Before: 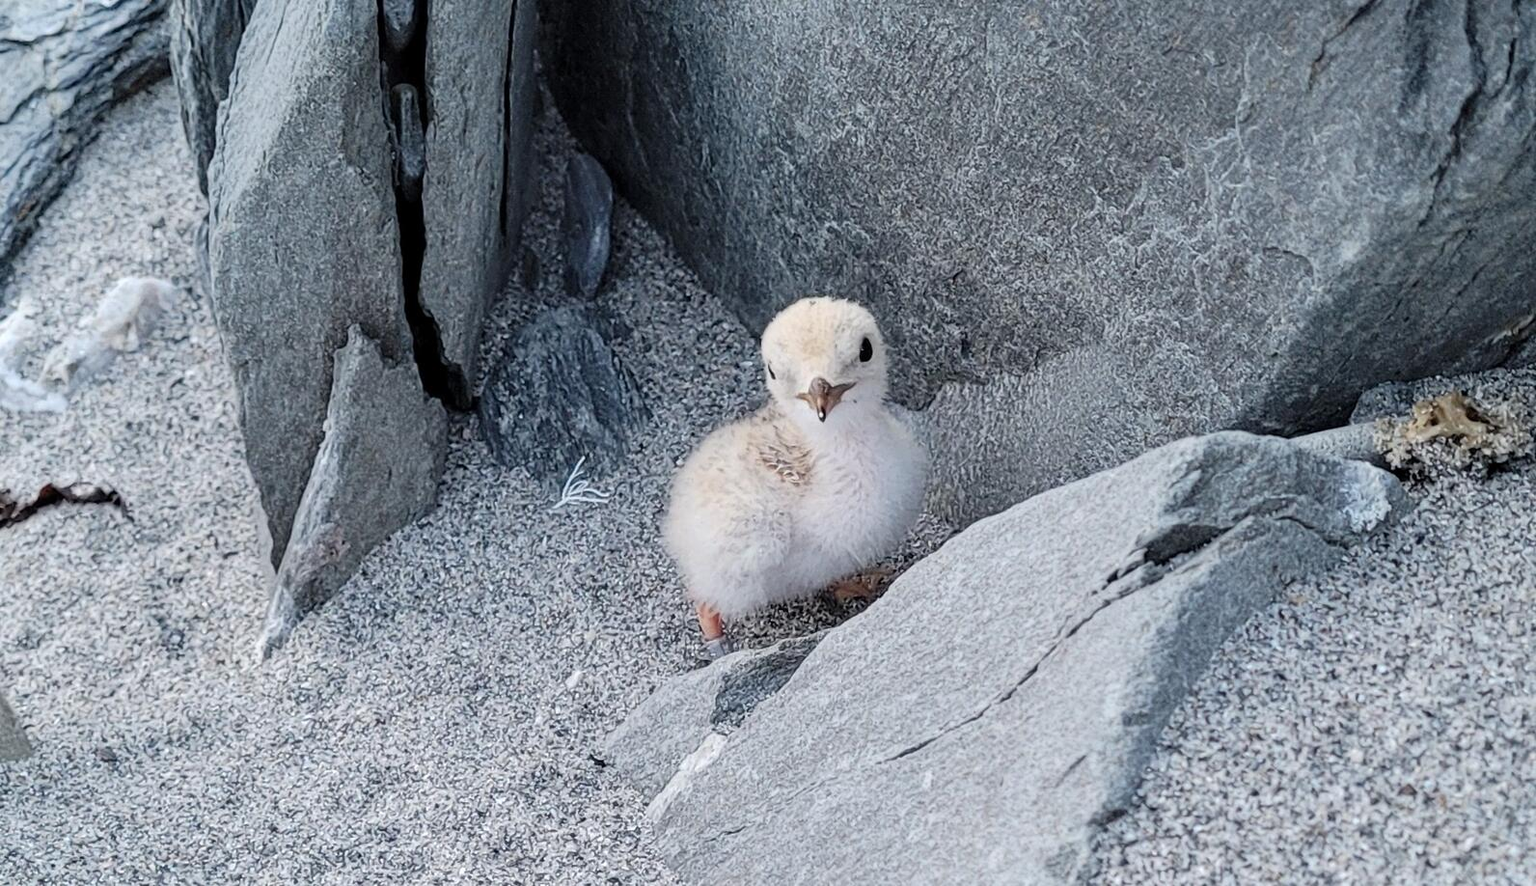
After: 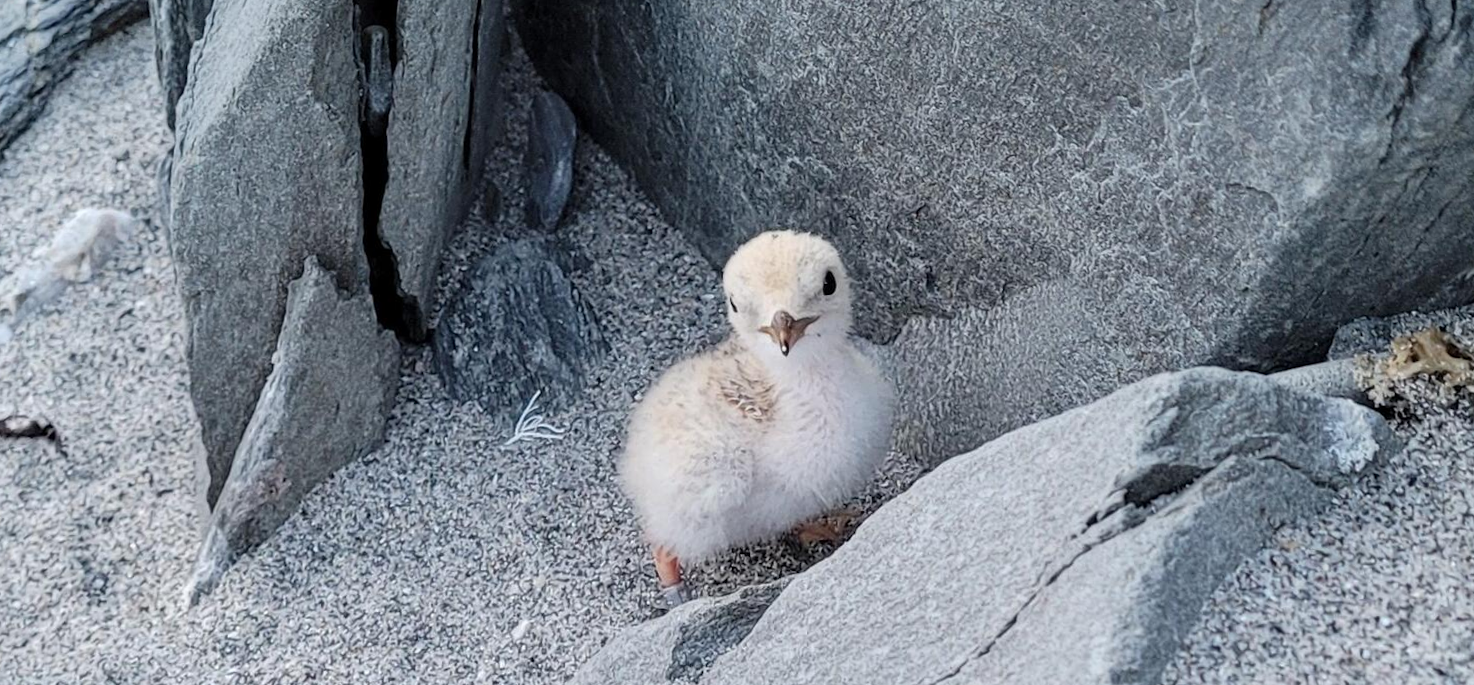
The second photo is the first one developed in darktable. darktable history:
crop: left 0.387%, top 5.469%, bottom 19.809%
rotate and perspective: rotation 0.215°, lens shift (vertical) -0.139, crop left 0.069, crop right 0.939, crop top 0.002, crop bottom 0.996
